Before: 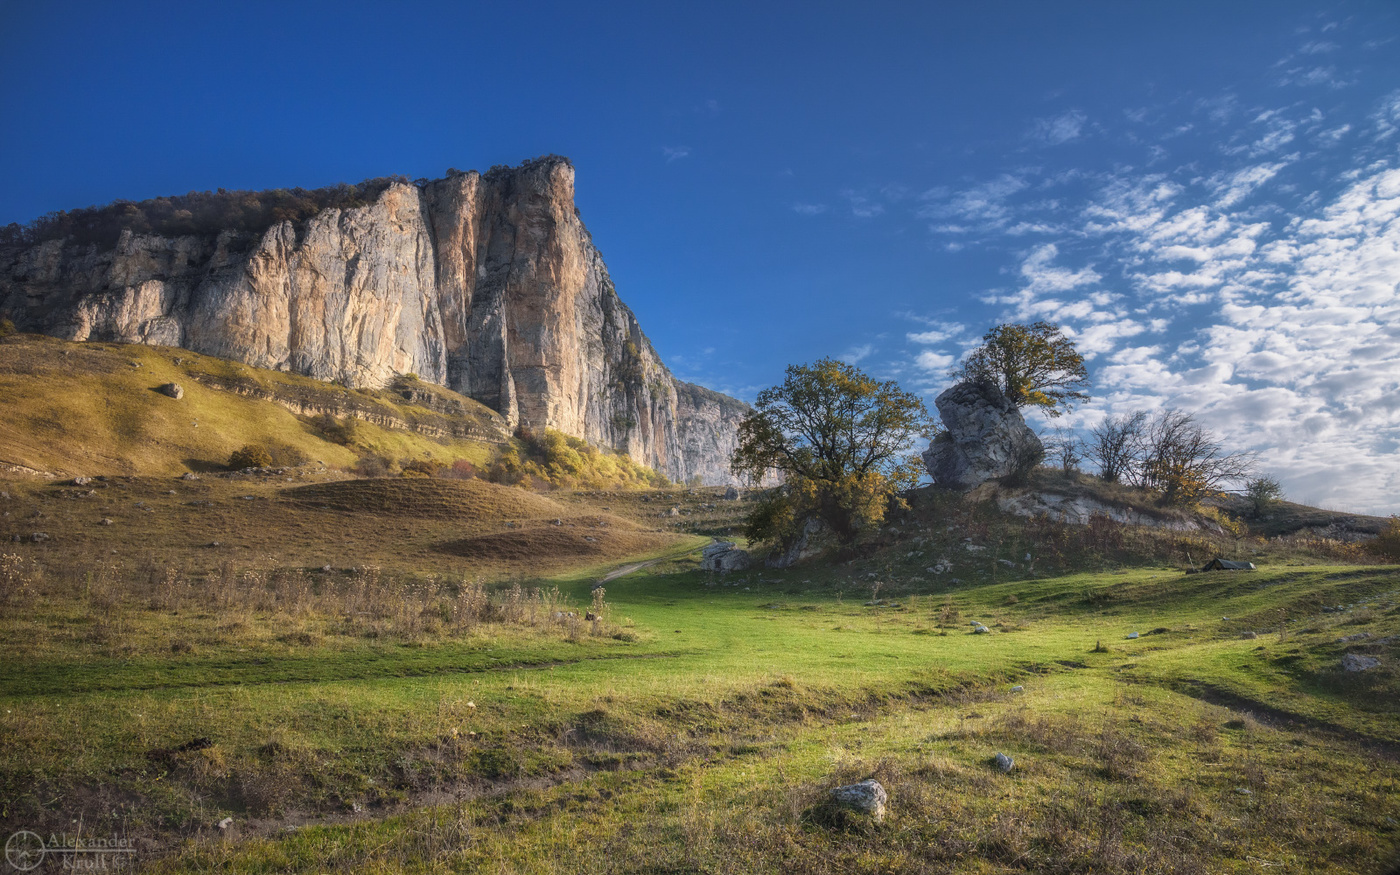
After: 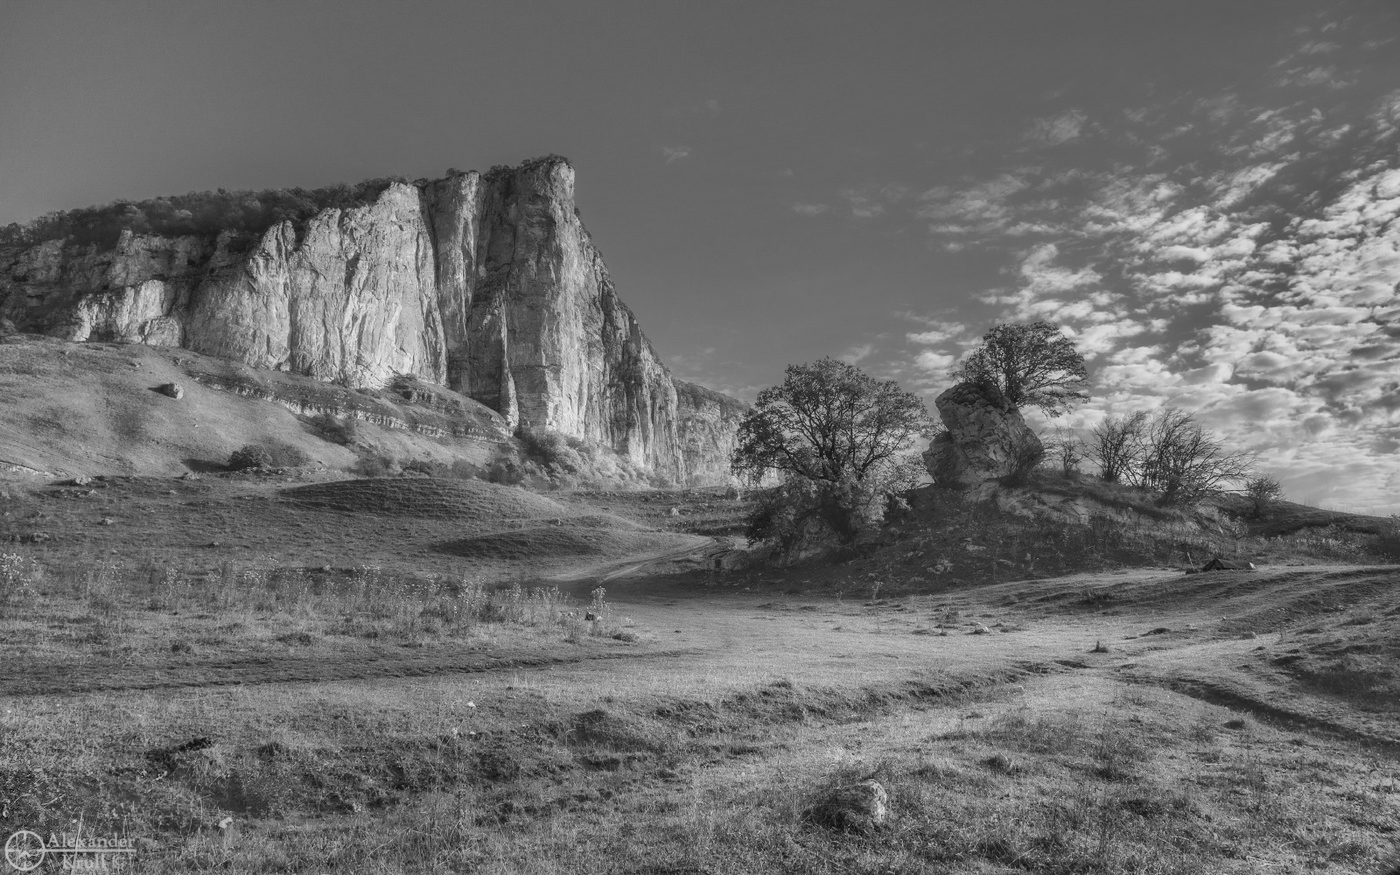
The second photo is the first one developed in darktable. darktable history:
color calibration: illuminant Planckian (black body), x 0.378, y 0.375, temperature 4065 K
shadows and highlights: radius 123.98, shadows 100, white point adjustment -3, highlights -100, highlights color adjustment 89.84%, soften with gaussian
monochrome: size 3.1
